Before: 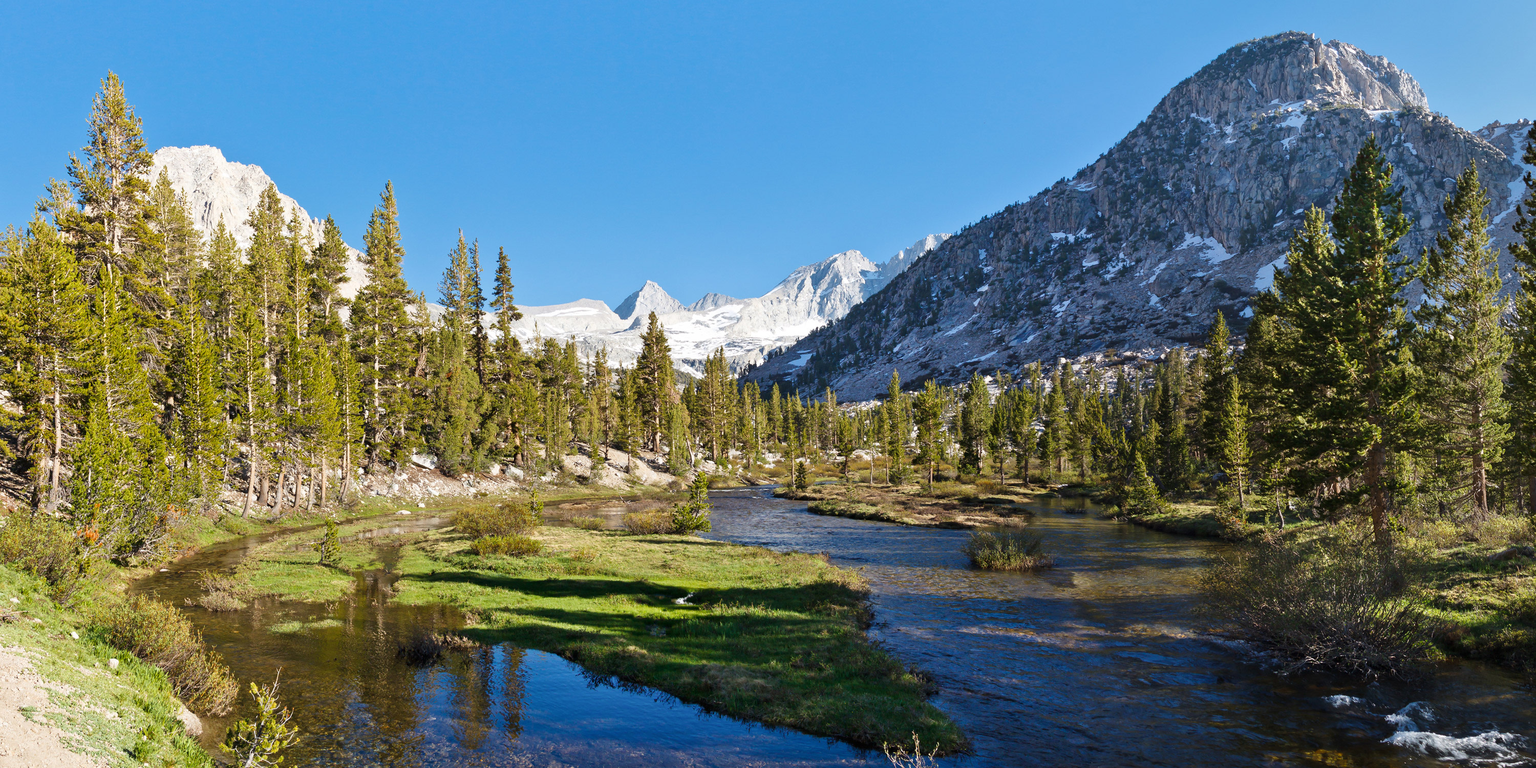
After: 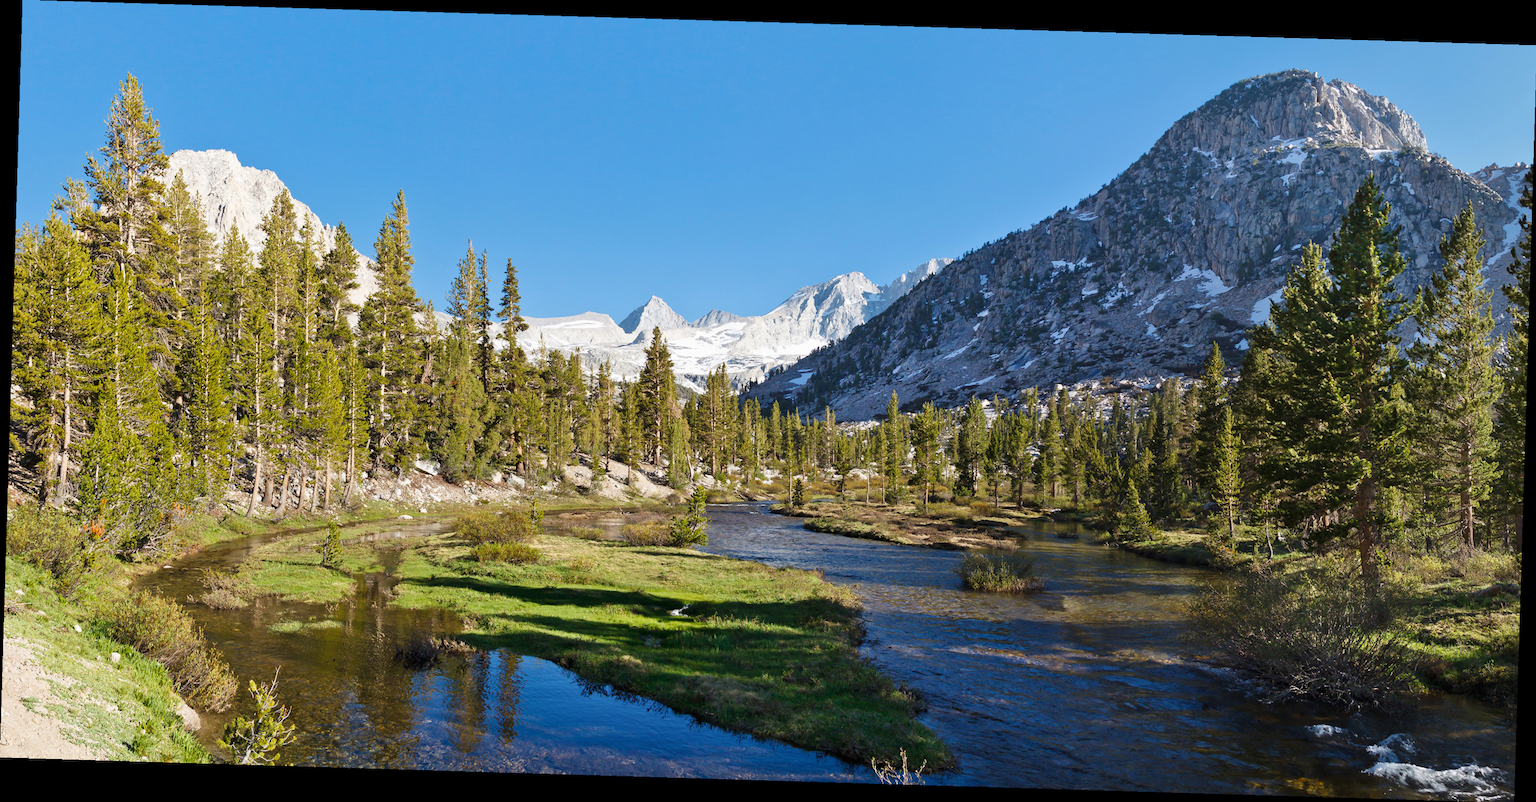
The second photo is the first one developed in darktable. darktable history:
tone equalizer: -7 EV 0.18 EV, -6 EV 0.12 EV, -5 EV 0.08 EV, -4 EV 0.04 EV, -2 EV -0.02 EV, -1 EV -0.04 EV, +0 EV -0.06 EV, luminance estimator HSV value / RGB max
rotate and perspective: rotation 1.72°, automatic cropping off
